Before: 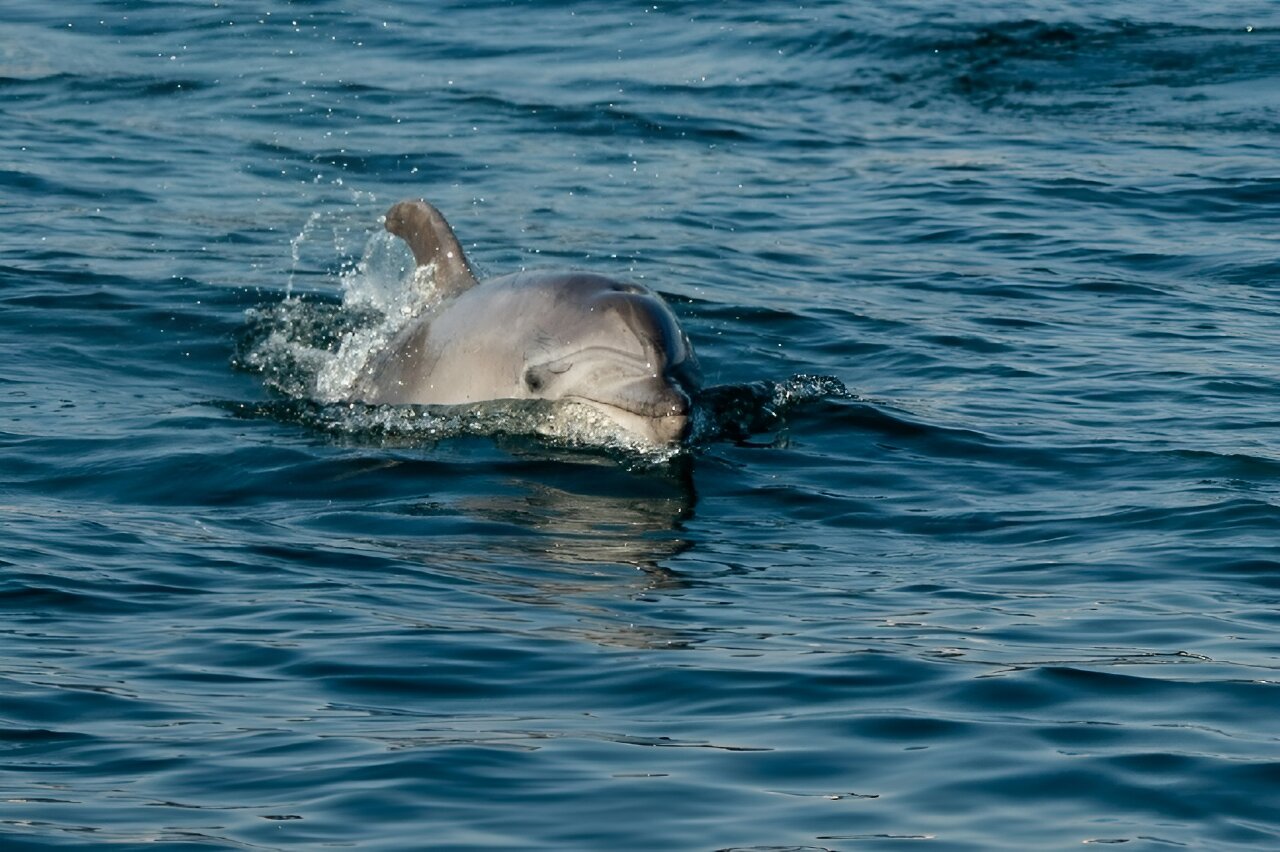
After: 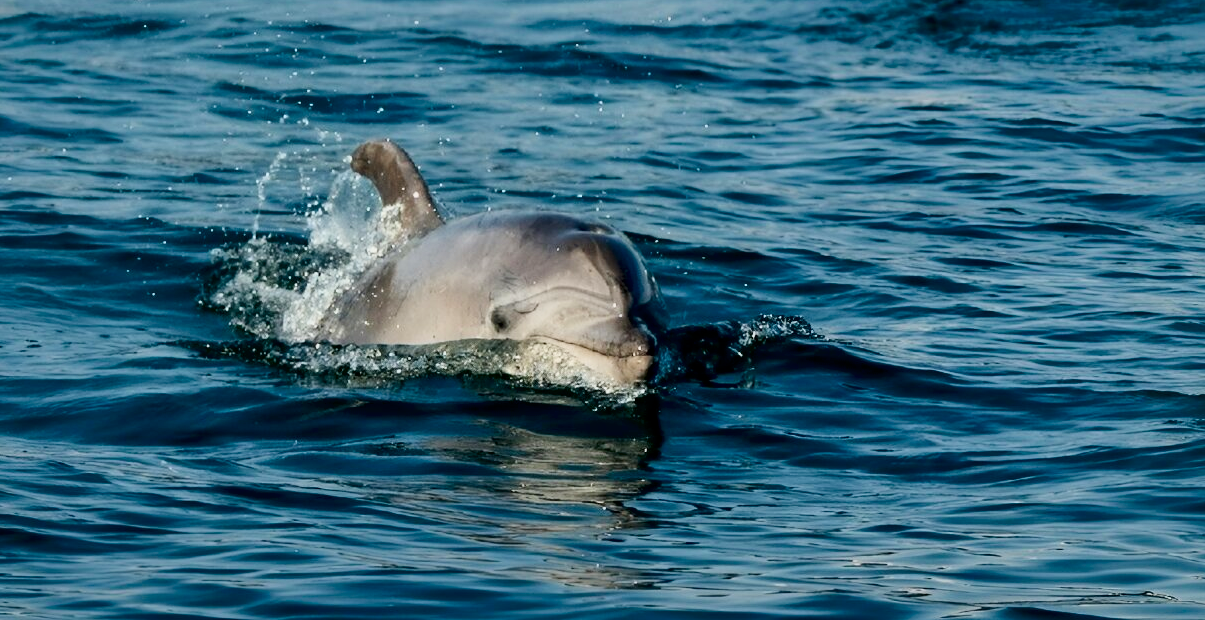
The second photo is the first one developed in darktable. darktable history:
crop: left 2.681%, top 7.09%, right 3.134%, bottom 20.125%
local contrast: mode bilateral grid, contrast 26, coarseness 60, detail 152%, midtone range 0.2
contrast brightness saturation: brightness -0.213, saturation 0.08
filmic rgb: black relative exposure -8.77 EV, white relative exposure 4.97 EV, threshold 6 EV, target black luminance 0%, hardness 3.79, latitude 65.36%, contrast 0.826, shadows ↔ highlights balance 19.3%, color science v6 (2022), enable highlight reconstruction true
exposure: exposure 1.001 EV, compensate highlight preservation false
